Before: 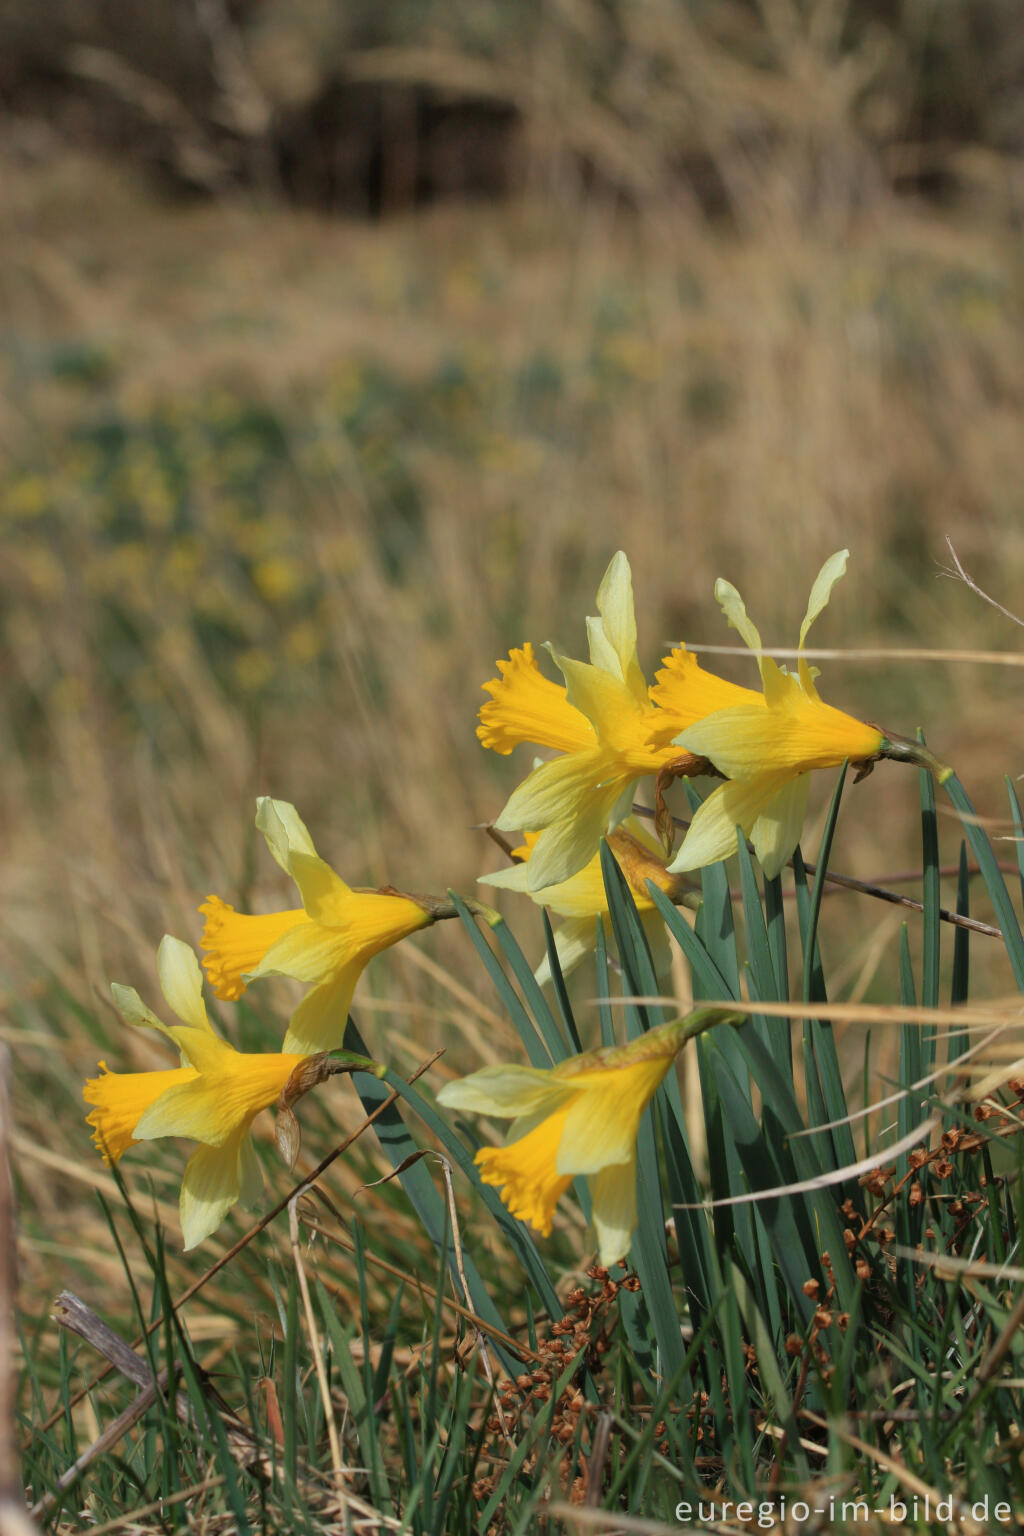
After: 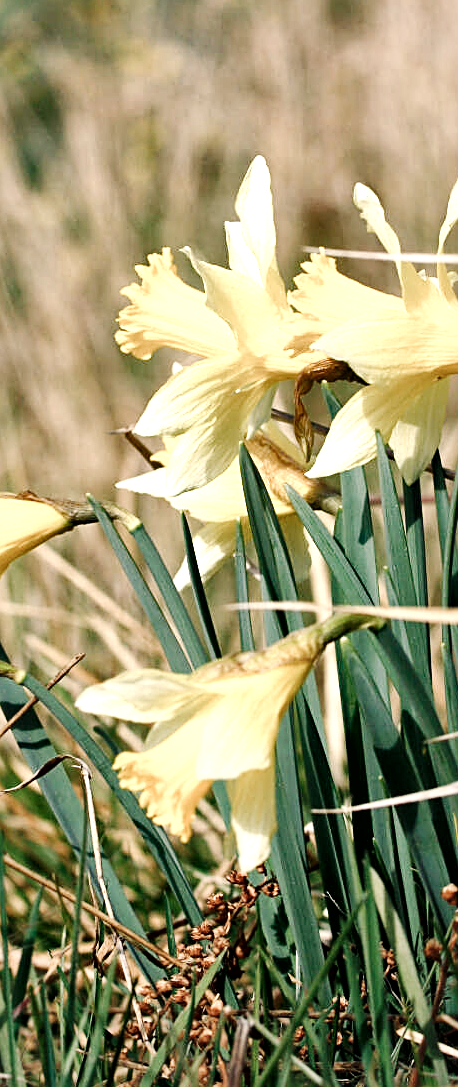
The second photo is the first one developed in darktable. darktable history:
base curve: curves: ch0 [(0, 0) (0.036, 0.025) (0.121, 0.166) (0.206, 0.329) (0.605, 0.79) (1, 1)], preserve colors none
local contrast: mode bilateral grid, contrast 70, coarseness 74, detail 180%, midtone range 0.2
sharpen: on, module defaults
crop: left 35.274%, top 25.741%, right 19.926%, bottom 3.429%
color balance rgb: shadows lift › chroma 2.053%, shadows lift › hue 217.74°, perceptual saturation grading › global saturation 20%, perceptual saturation grading › highlights -49.891%, perceptual saturation grading › shadows 24.428%
haze removal: compatibility mode true, adaptive false
color correction: highlights a* 5.5, highlights b* 5.19, saturation 0.666
exposure: black level correction 0, exposure 0.684 EV, compensate highlight preservation false
